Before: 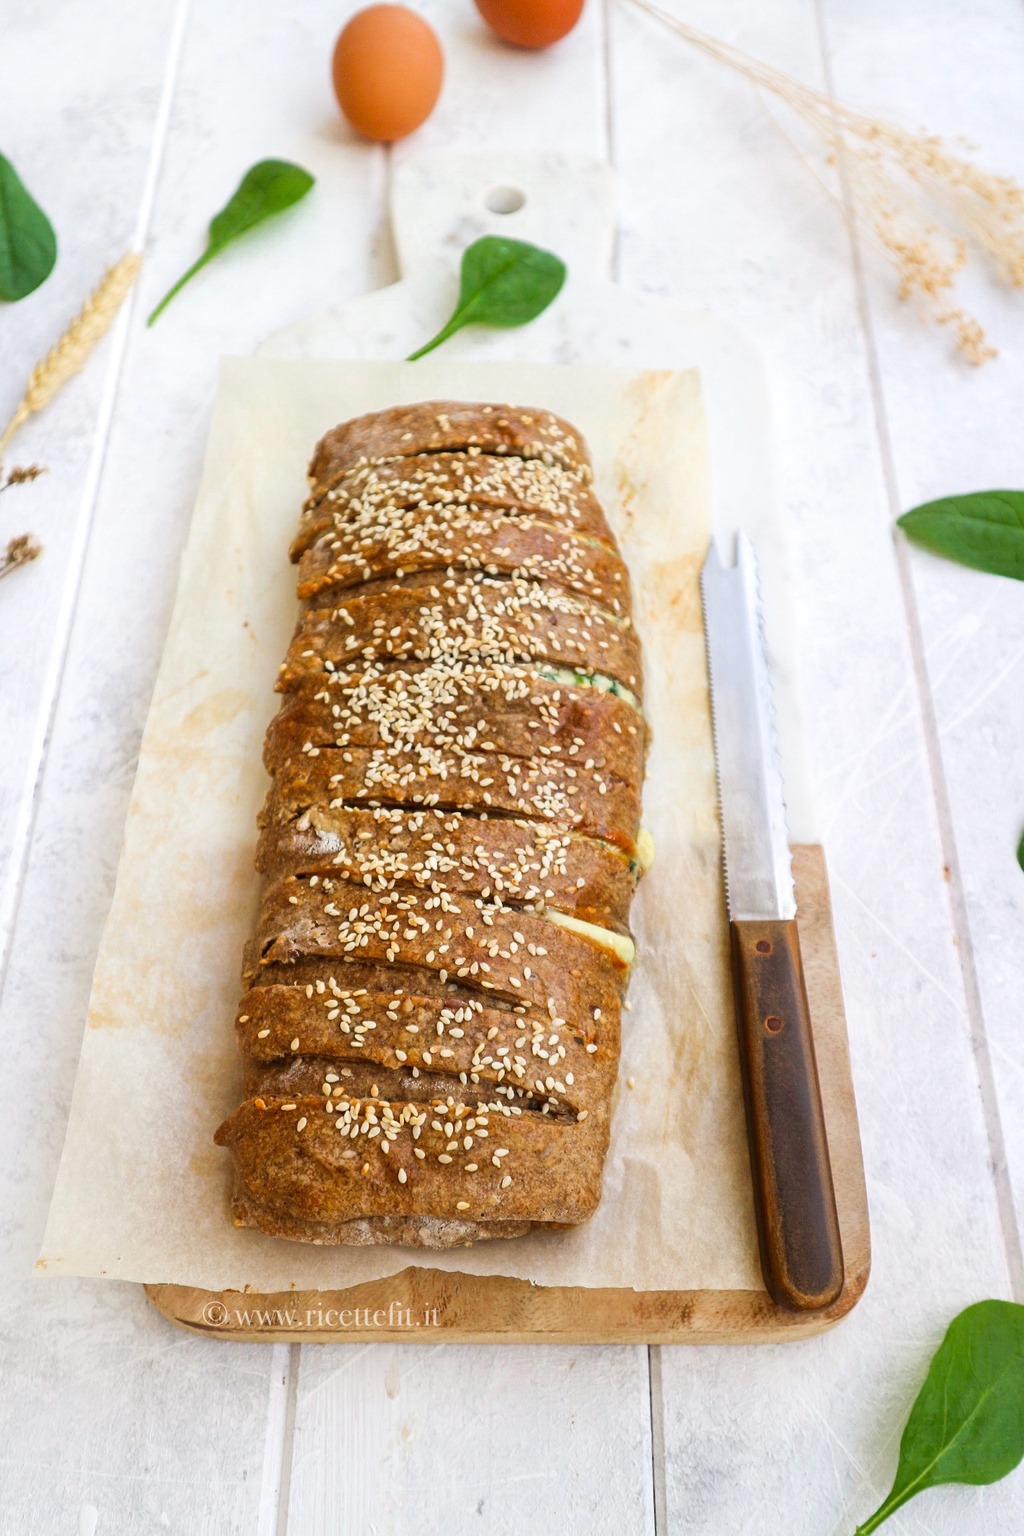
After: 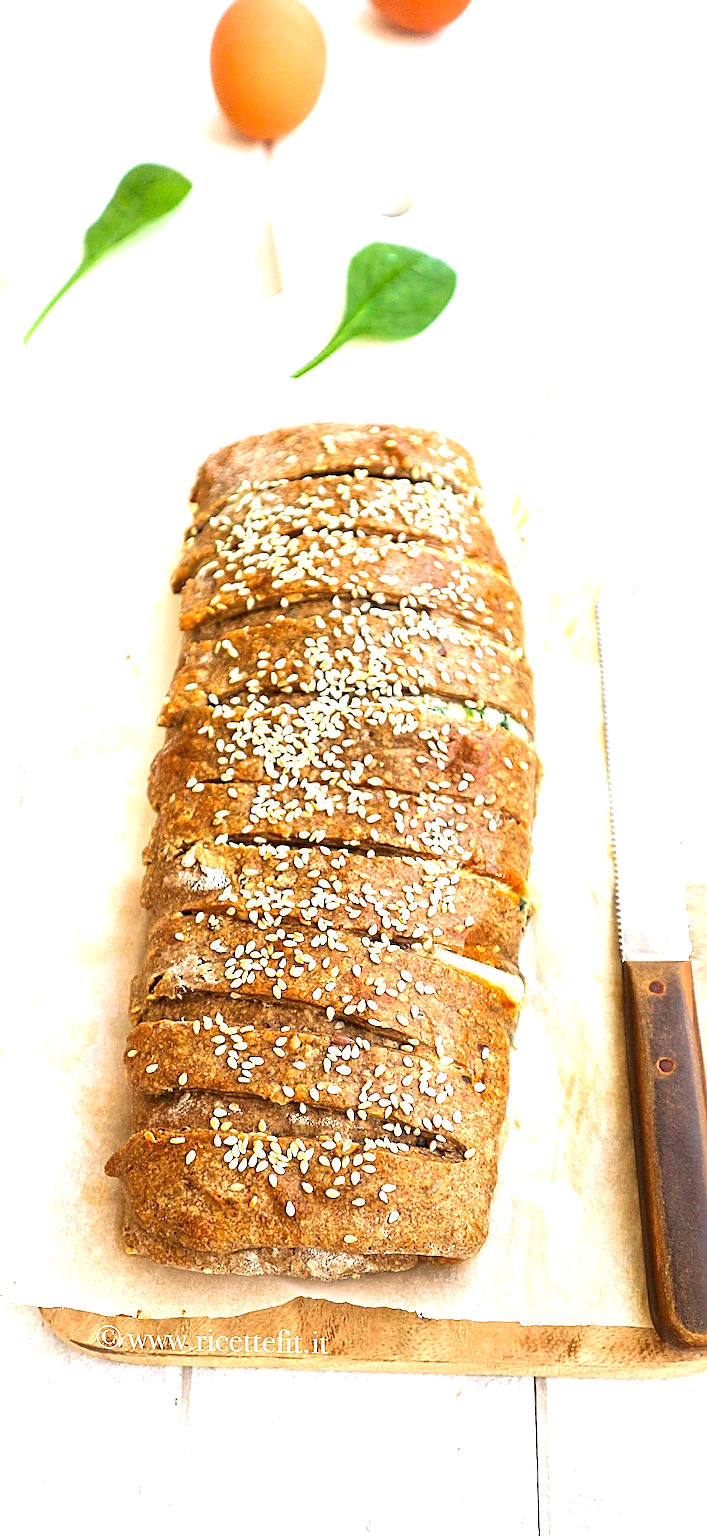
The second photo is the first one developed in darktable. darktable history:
sharpen: radius 1.685, amount 1.294
crop and rotate: left 9.061%, right 20.142%
exposure: black level correction 0, exposure 1.1 EV, compensate highlight preservation false
rotate and perspective: rotation 0.074°, lens shift (vertical) 0.096, lens shift (horizontal) -0.041, crop left 0.043, crop right 0.952, crop top 0.024, crop bottom 0.979
